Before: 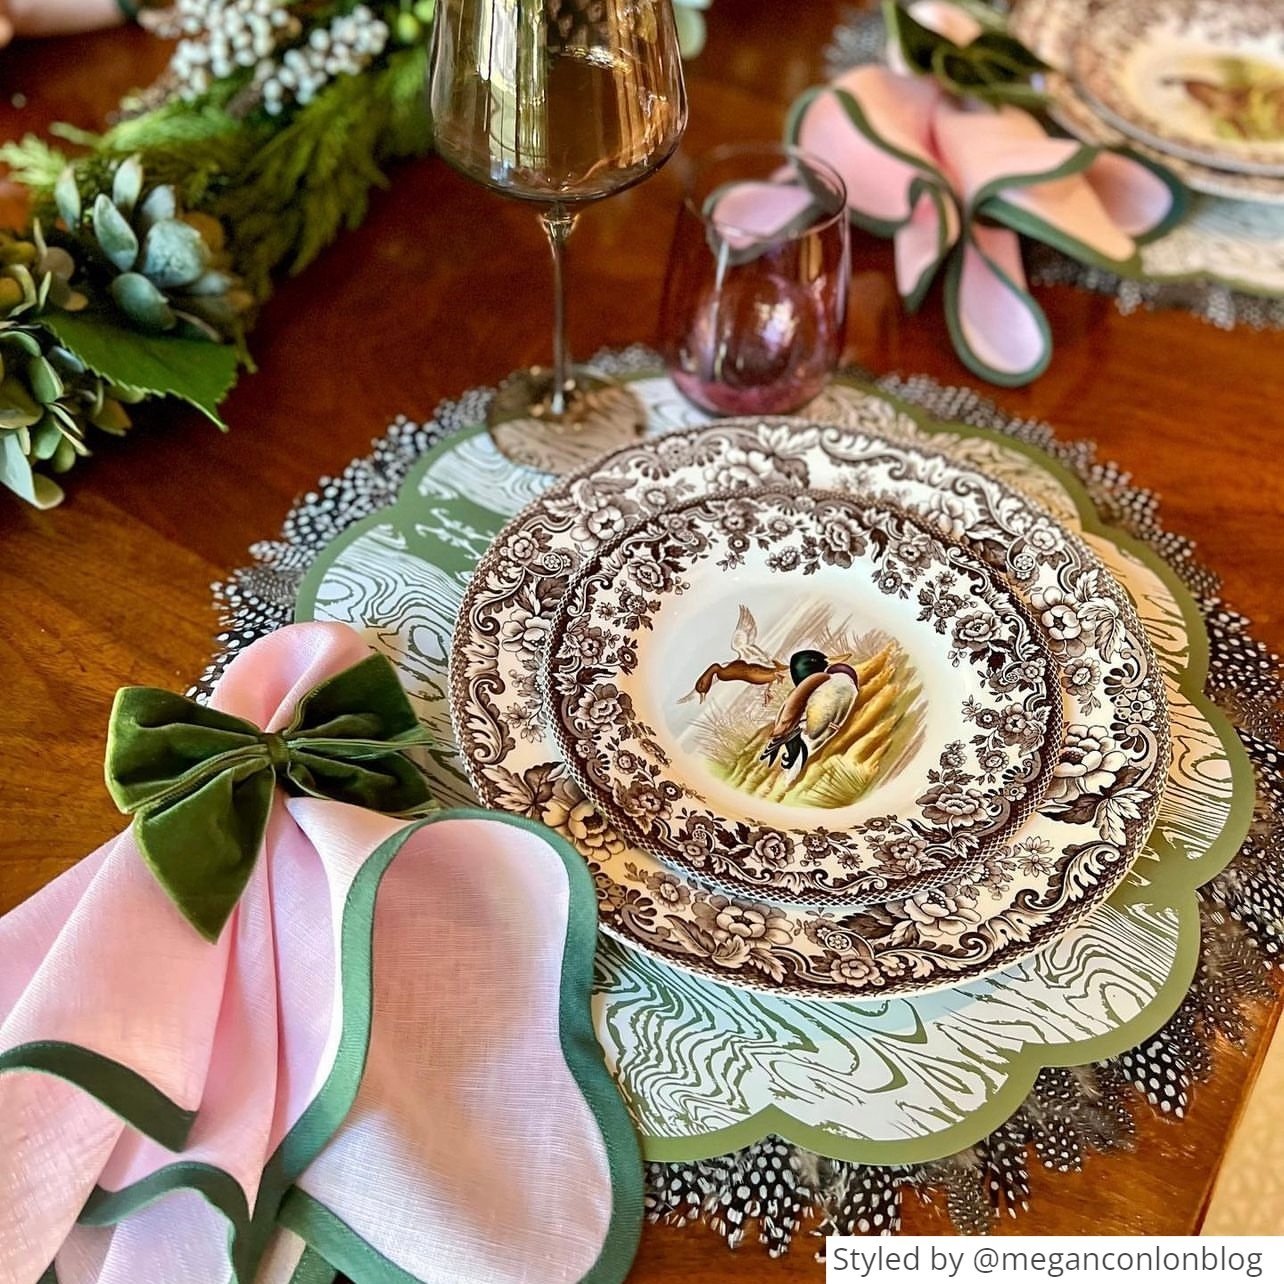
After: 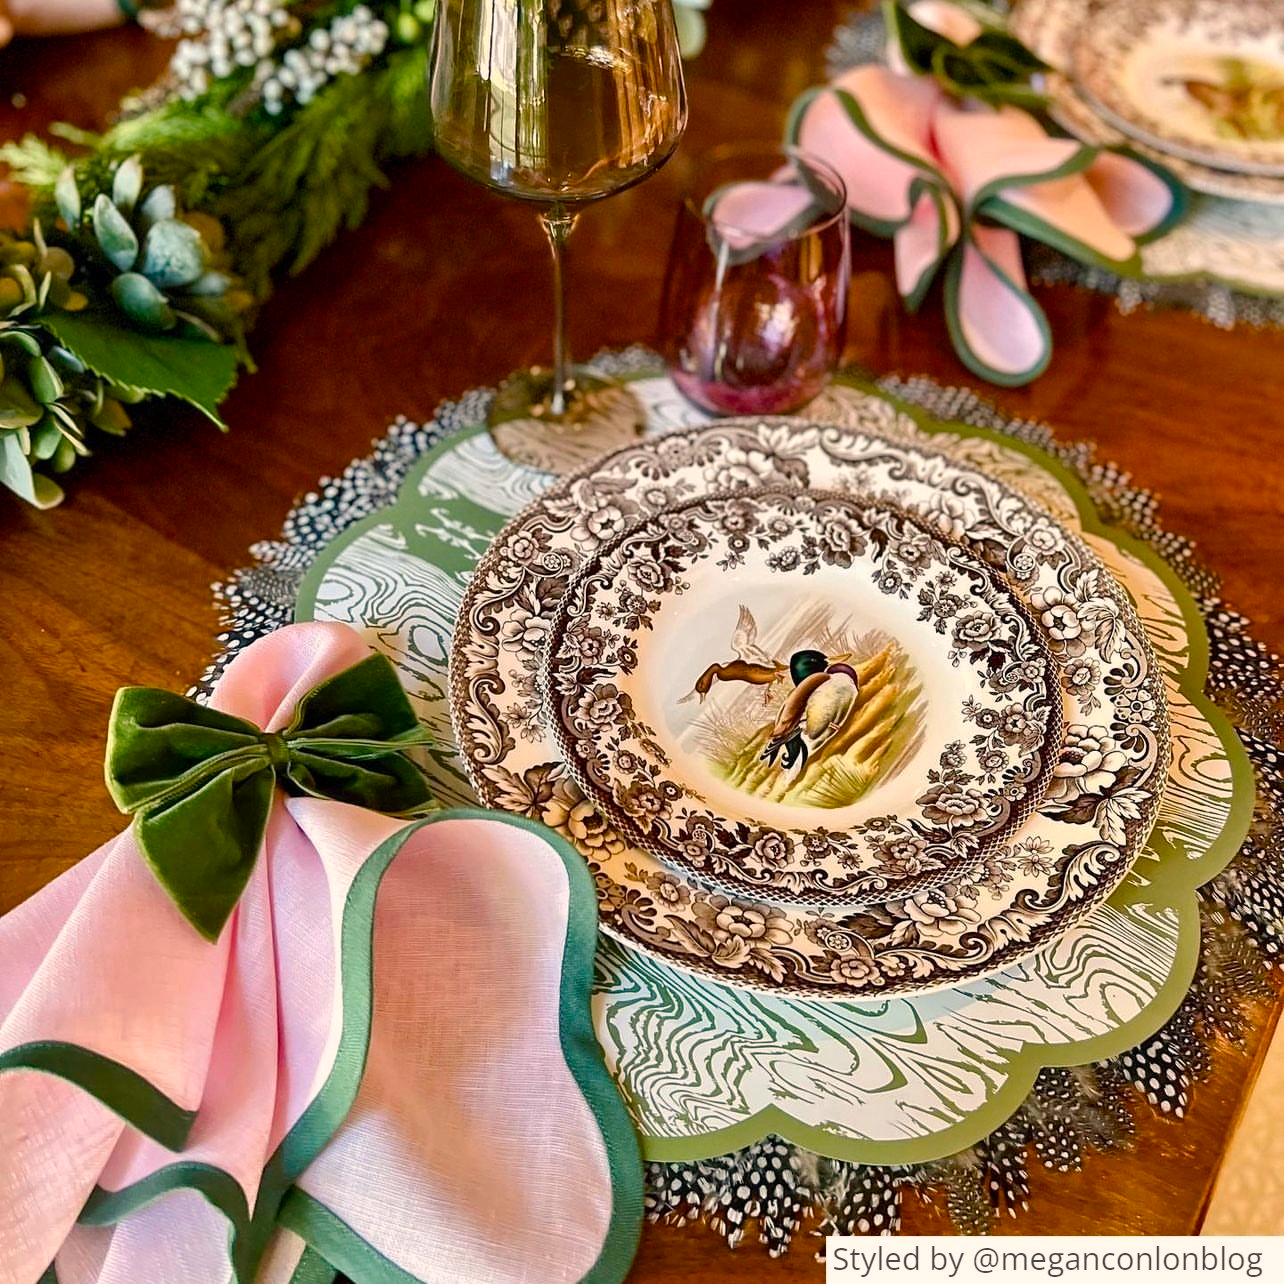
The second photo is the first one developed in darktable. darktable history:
color balance rgb: shadows lift › chroma 2.023%, shadows lift › hue 222.34°, highlights gain › chroma 3.334%, highlights gain › hue 56.41°, perceptual saturation grading › global saturation 19.987%, perceptual saturation grading › highlights -25.9%, perceptual saturation grading › shadows 49.833%
